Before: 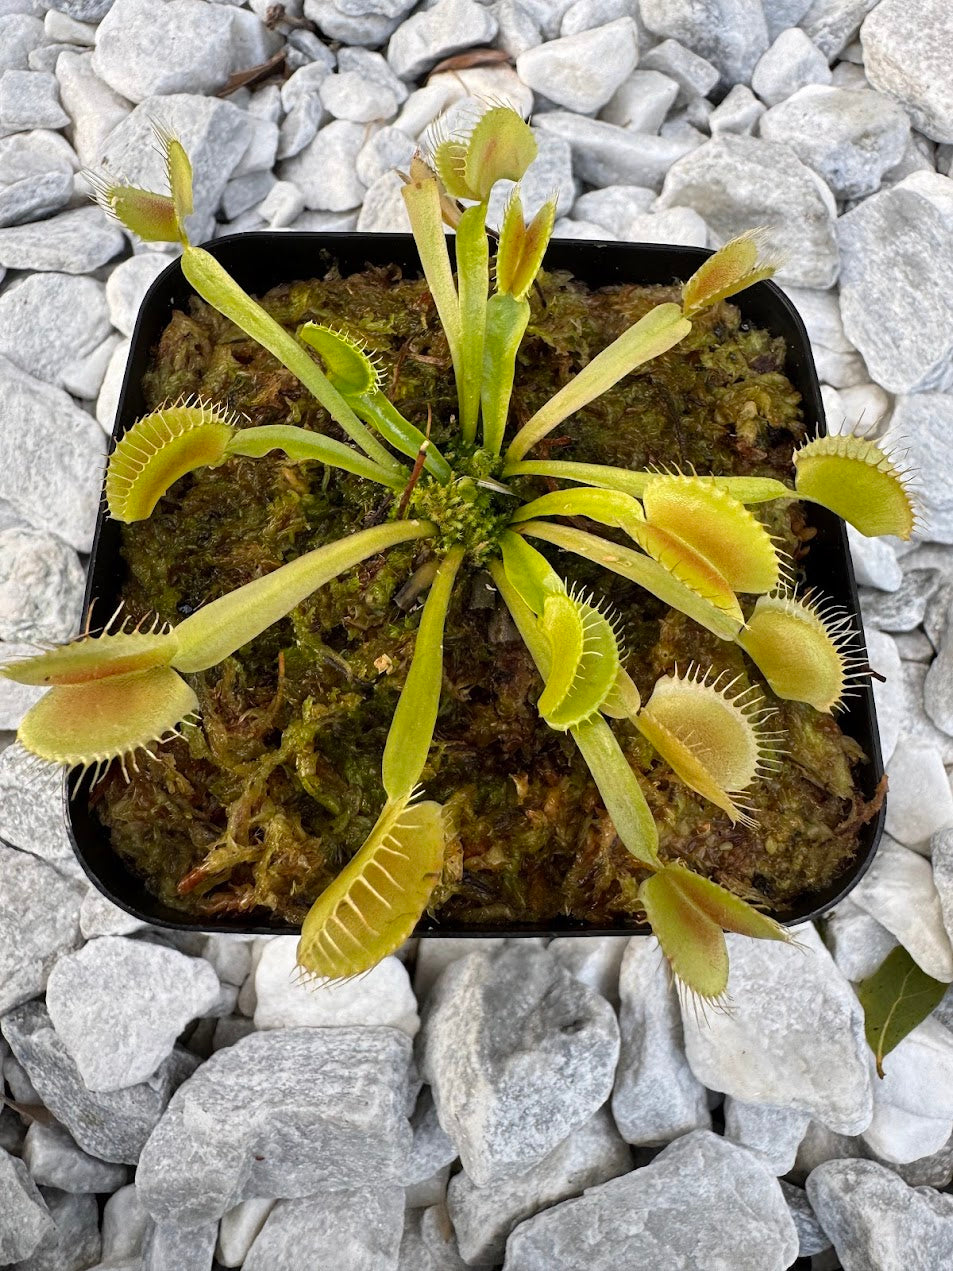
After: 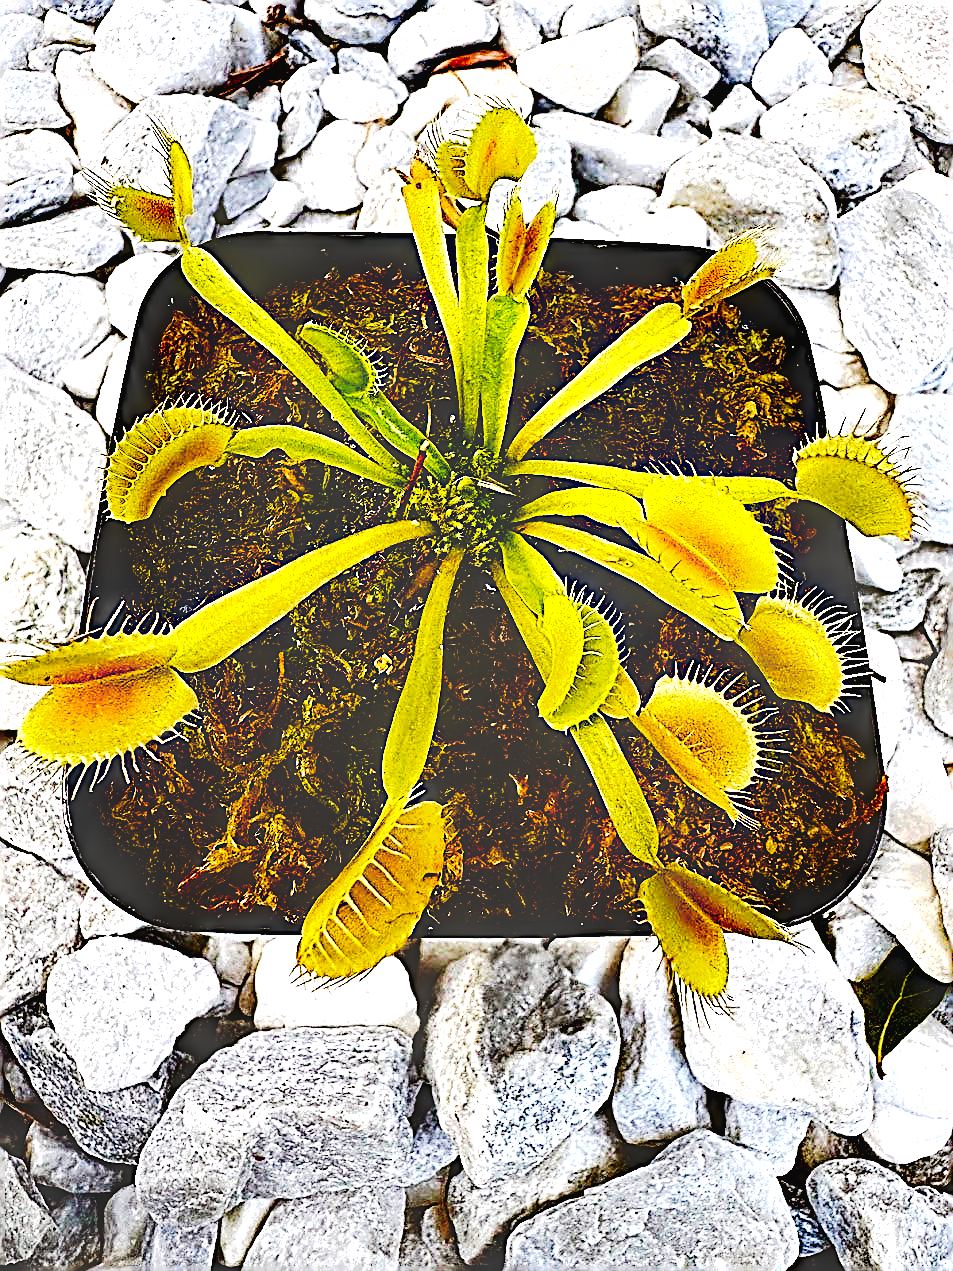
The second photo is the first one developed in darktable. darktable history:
tone curve: curves: ch0 [(0, 0.025) (0.15, 0.143) (0.452, 0.486) (0.751, 0.788) (1, 0.961)]; ch1 [(0, 0) (0.43, 0.408) (0.476, 0.469) (0.497, 0.494) (0.546, 0.571) (0.566, 0.607) (0.62, 0.657) (1, 1)]; ch2 [(0, 0) (0.386, 0.397) (0.505, 0.498) (0.547, 0.546) (0.579, 0.58) (1, 1)], preserve colors none
color balance rgb: shadows lift › chroma 2.044%, shadows lift › hue 50.88°, perceptual saturation grading › global saturation 36.46%, perceptual saturation grading › shadows 35.06%, global vibrance 20%
base curve: curves: ch0 [(0, 0.036) (0.083, 0.04) (0.804, 1)], fusion 1, preserve colors none
sharpen: amount 1.988
